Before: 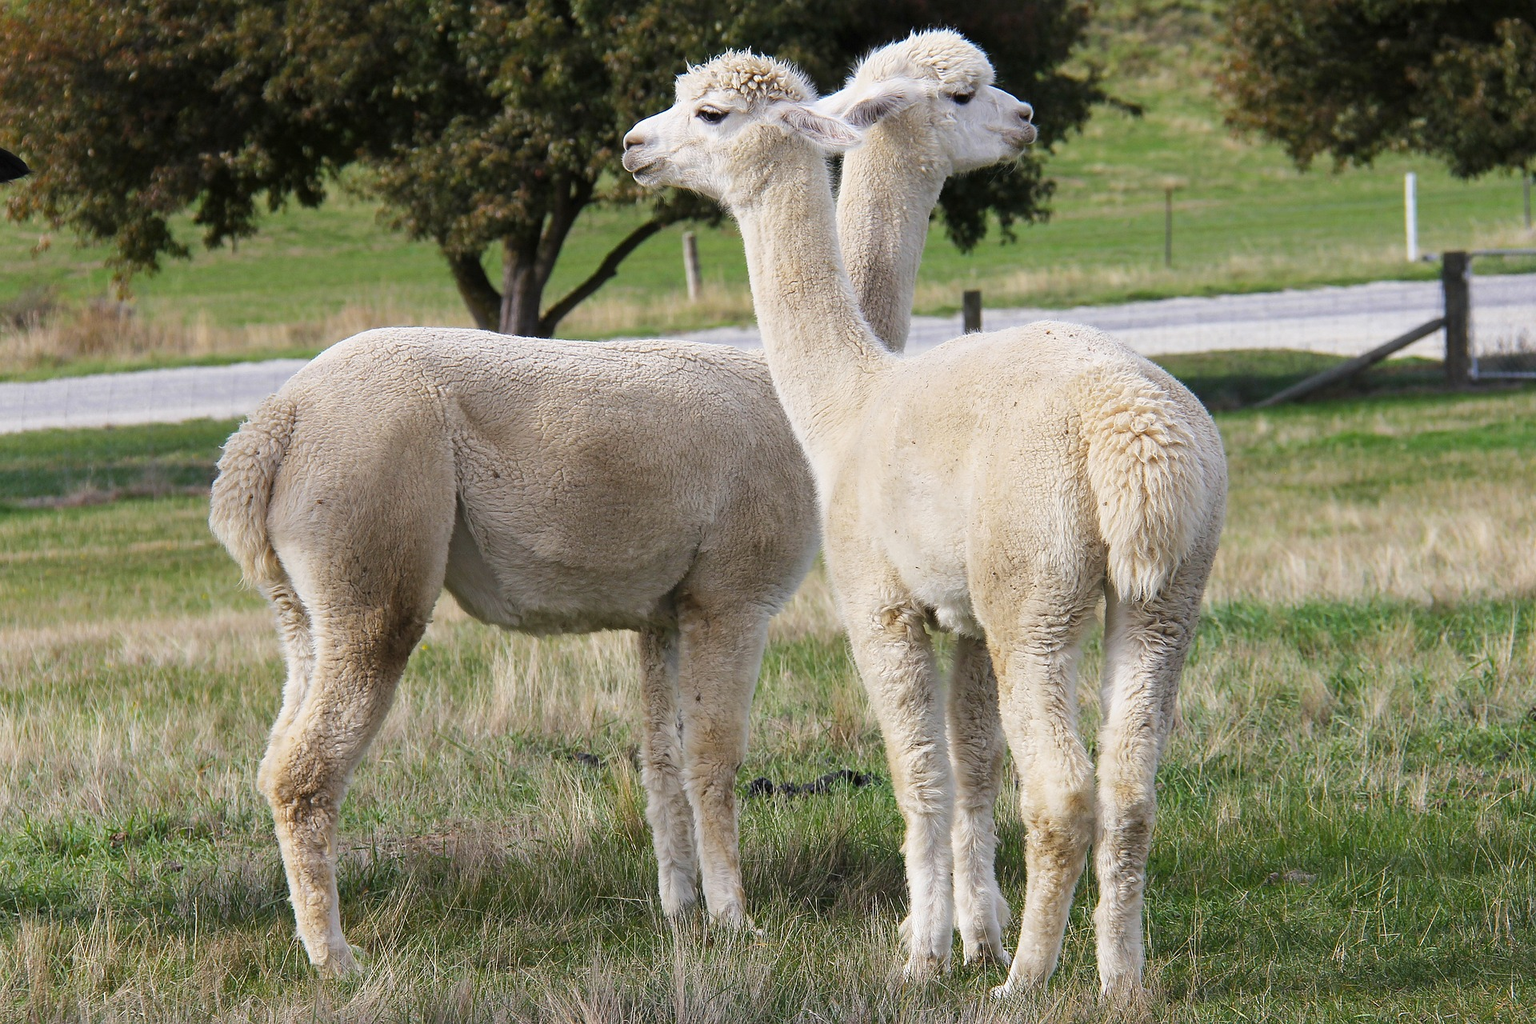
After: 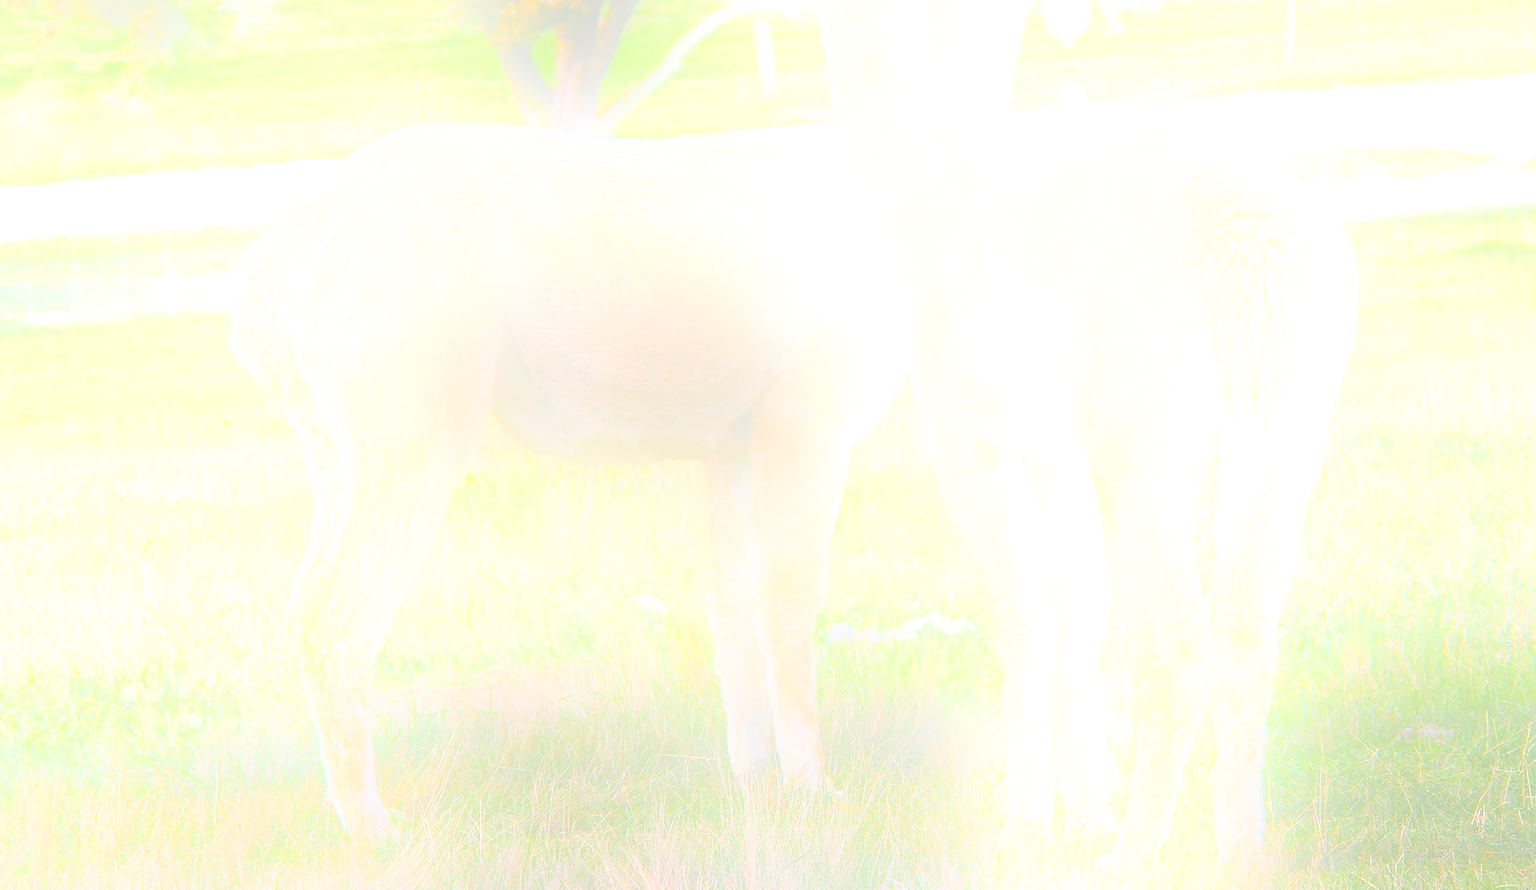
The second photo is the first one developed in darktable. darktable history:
crop: top 20.916%, right 9.437%, bottom 0.316%
bloom: size 25%, threshold 5%, strength 90%
